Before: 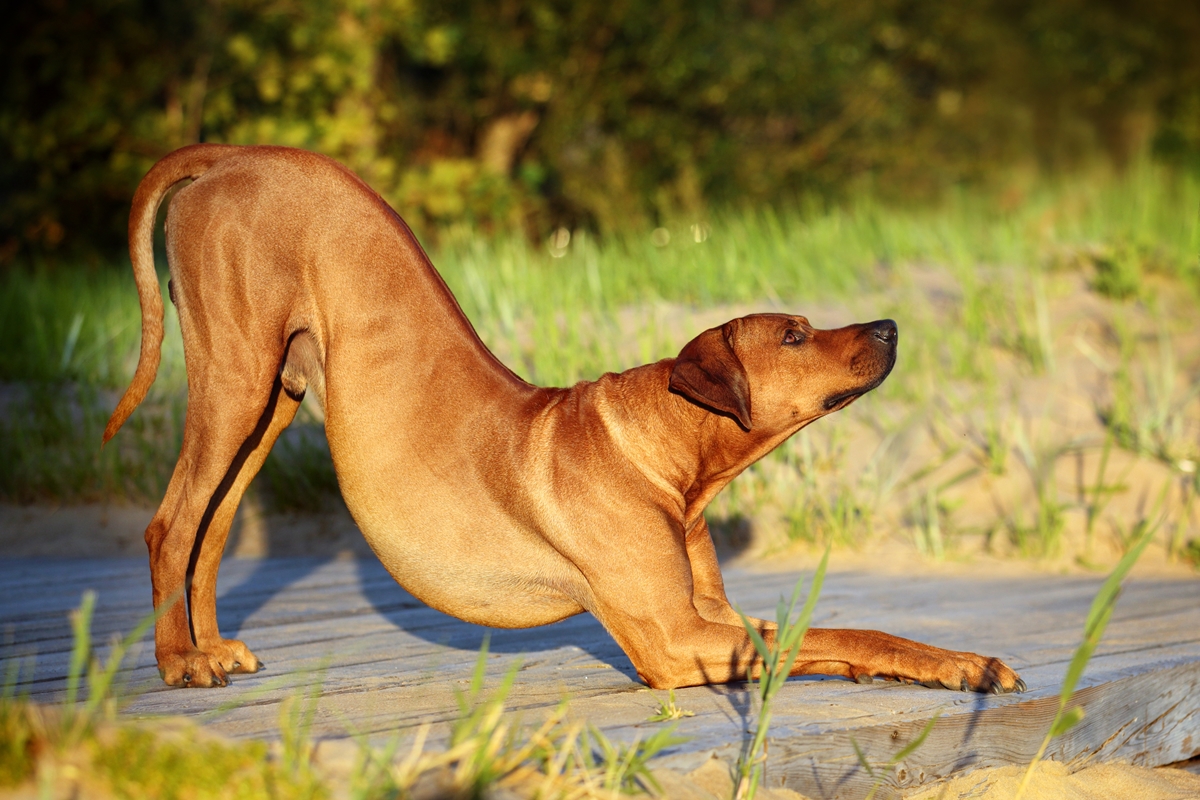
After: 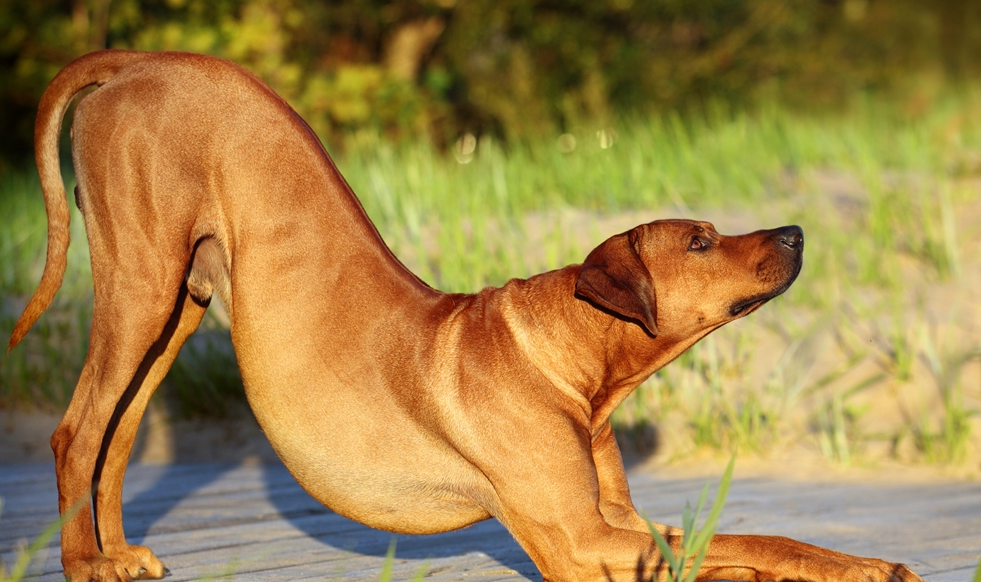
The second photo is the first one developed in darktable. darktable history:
crop: left 7.891%, top 11.771%, right 10.329%, bottom 15.469%
